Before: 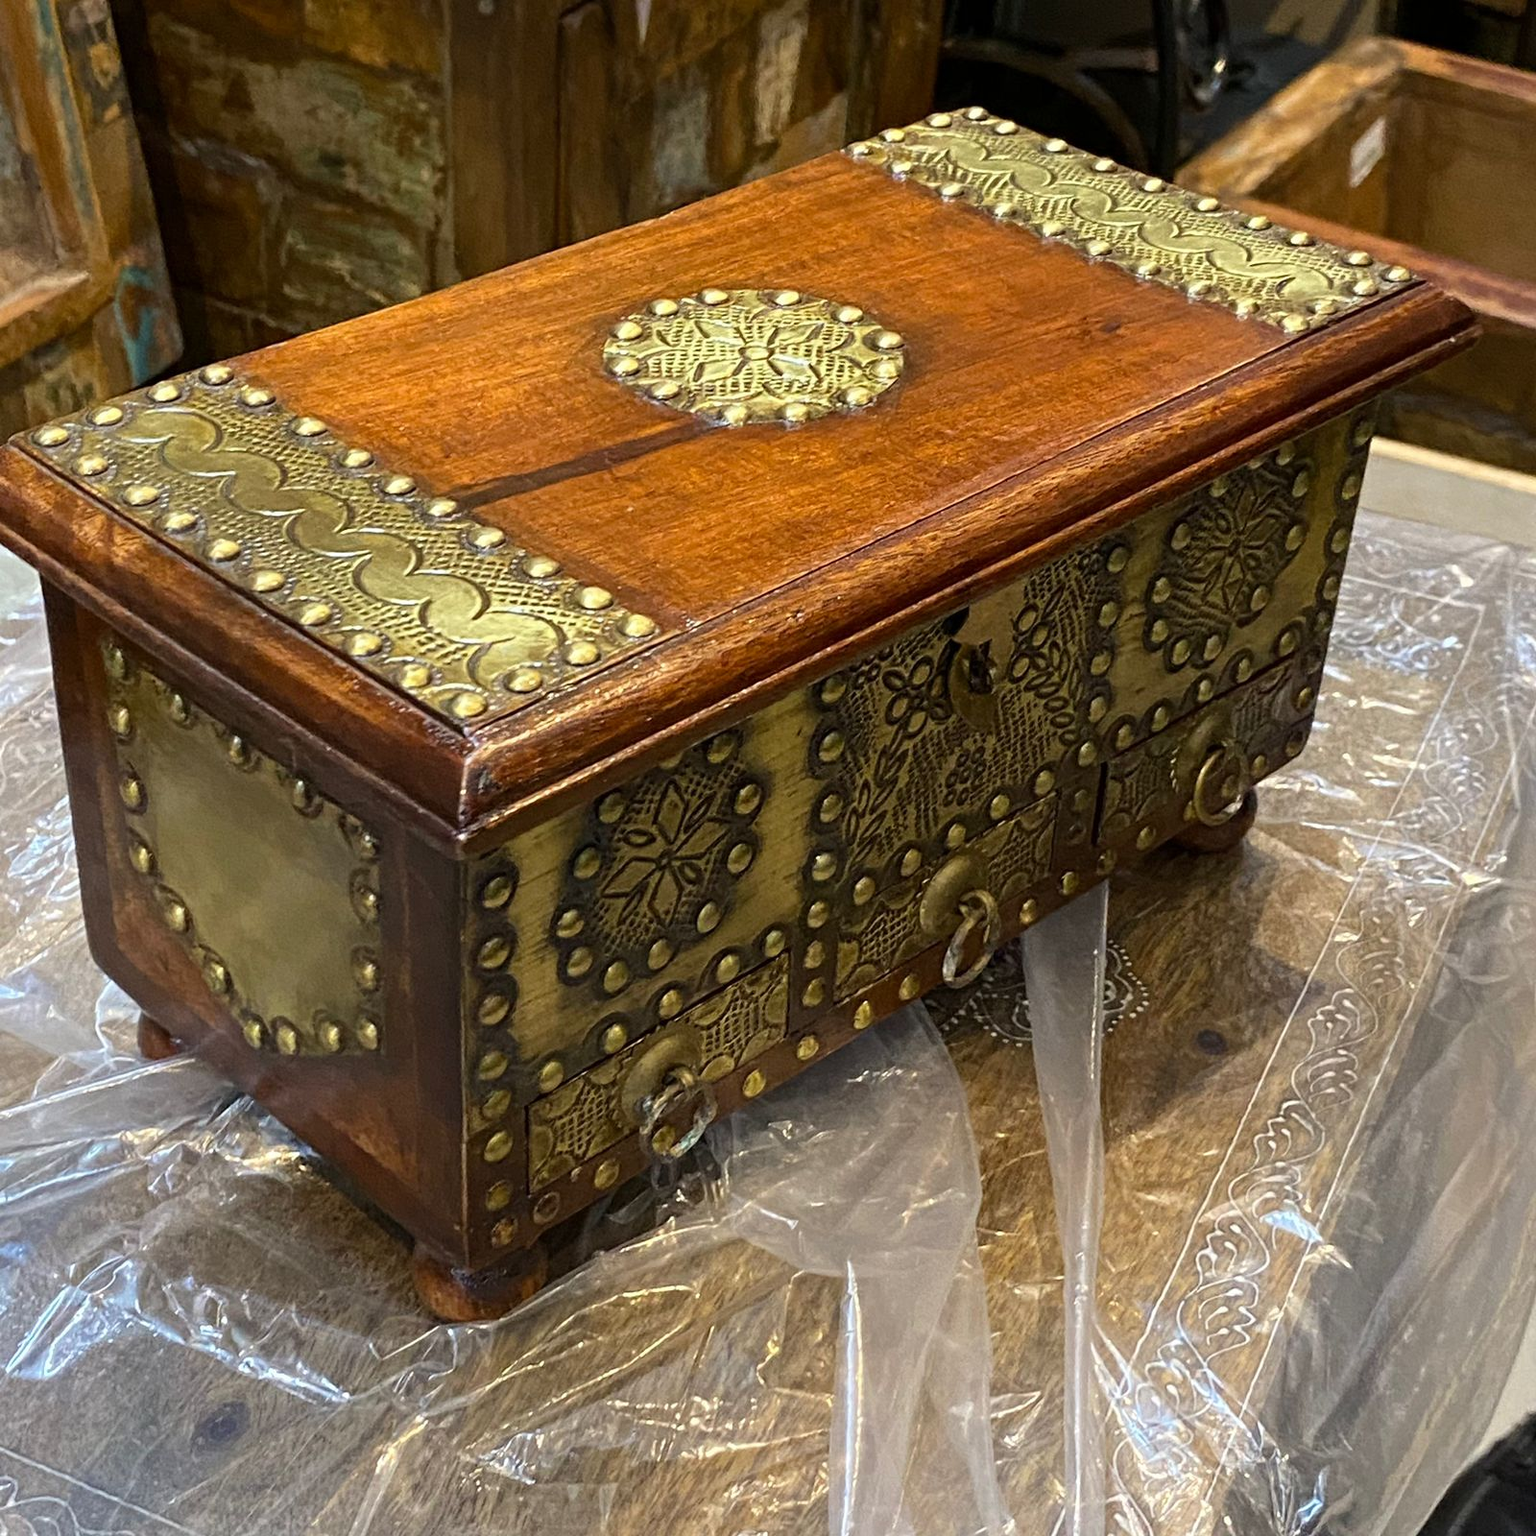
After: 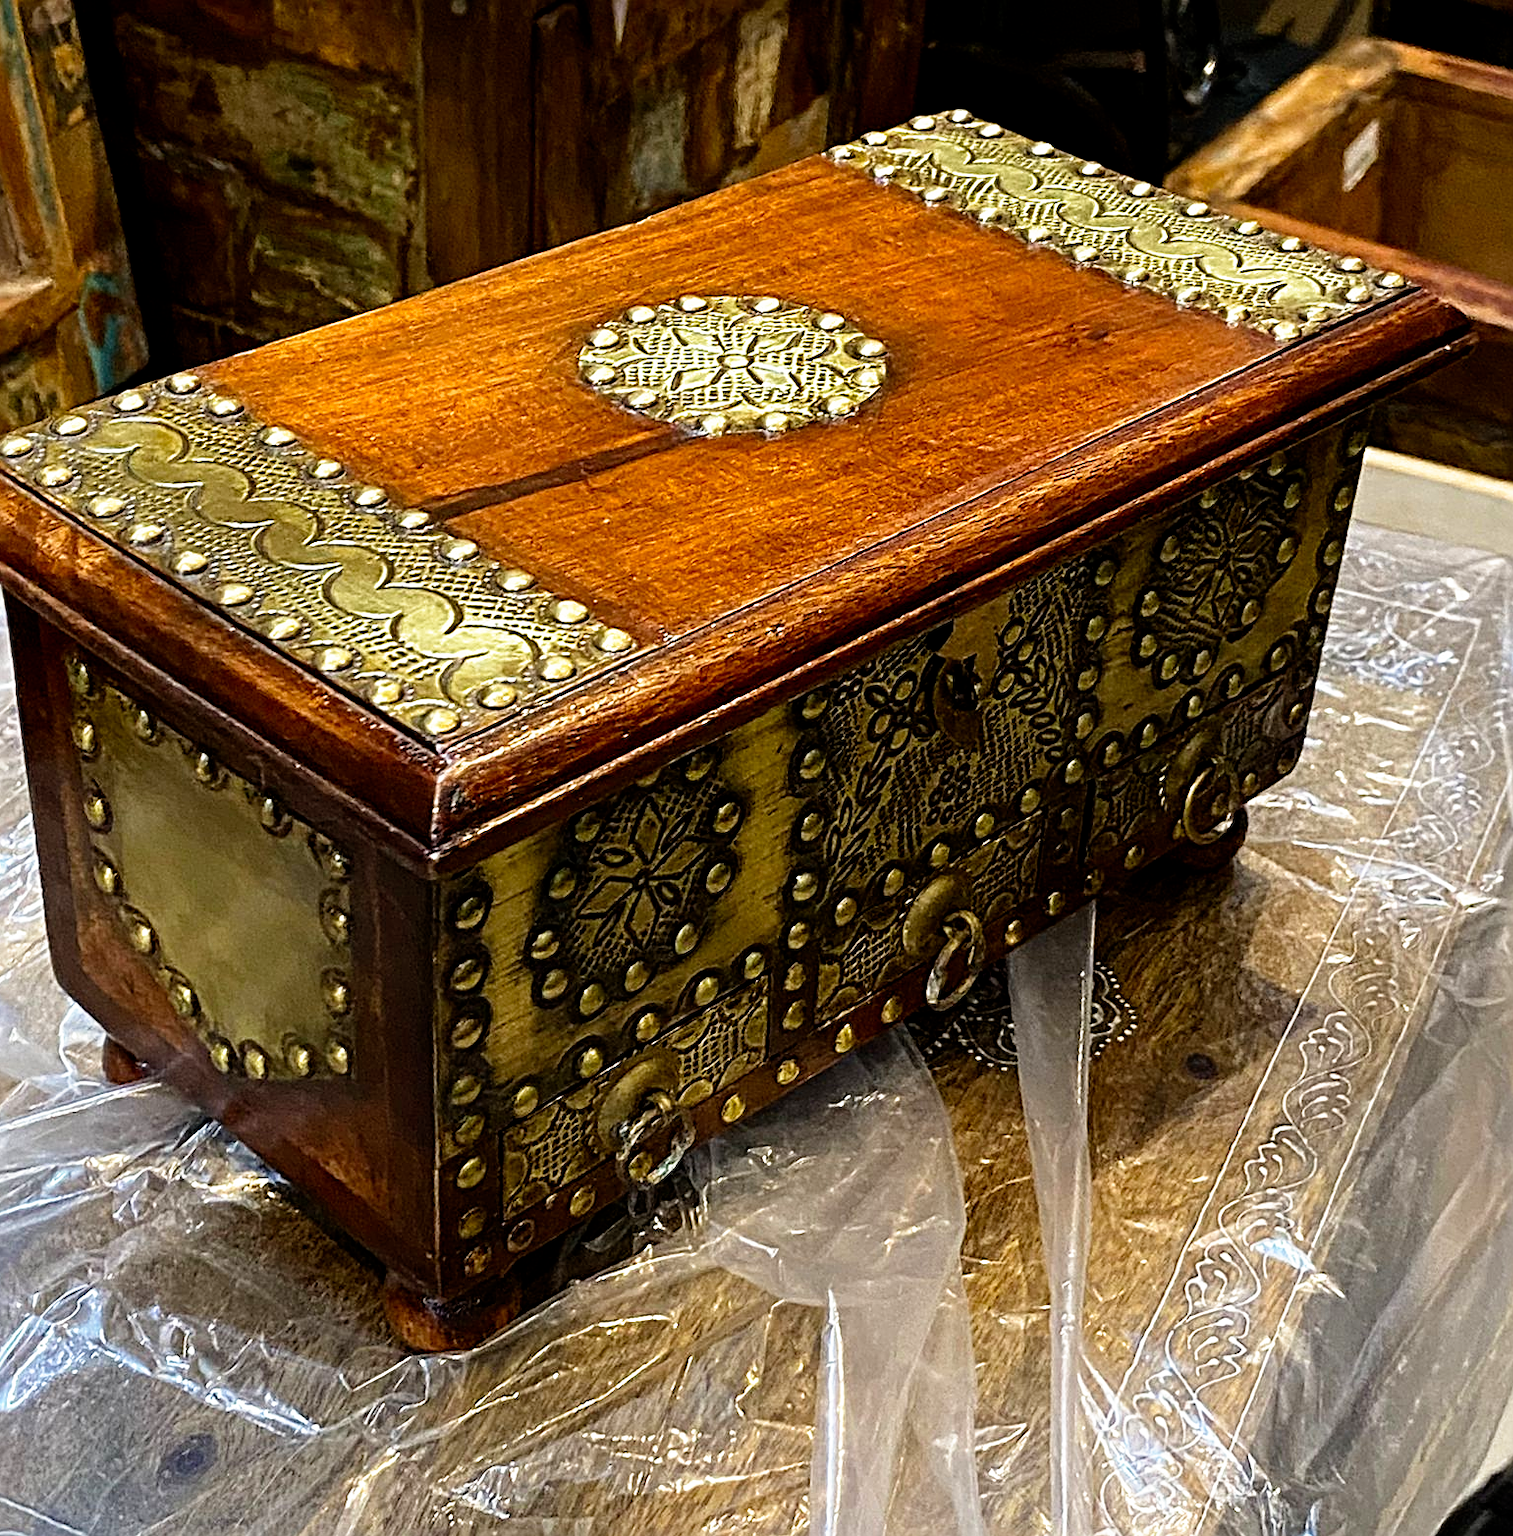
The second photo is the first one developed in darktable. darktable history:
filmic rgb: black relative exposure -8.7 EV, white relative exposure 2.7 EV, threshold 3 EV, target black luminance 0%, hardness 6.25, latitude 76.53%, contrast 1.326, shadows ↔ highlights balance -0.349%, preserve chrominance no, color science v4 (2020), enable highlight reconstruction true
crop and rotate: left 2.536%, right 1.107%, bottom 2.246%
sharpen: radius 2.543, amount 0.636
